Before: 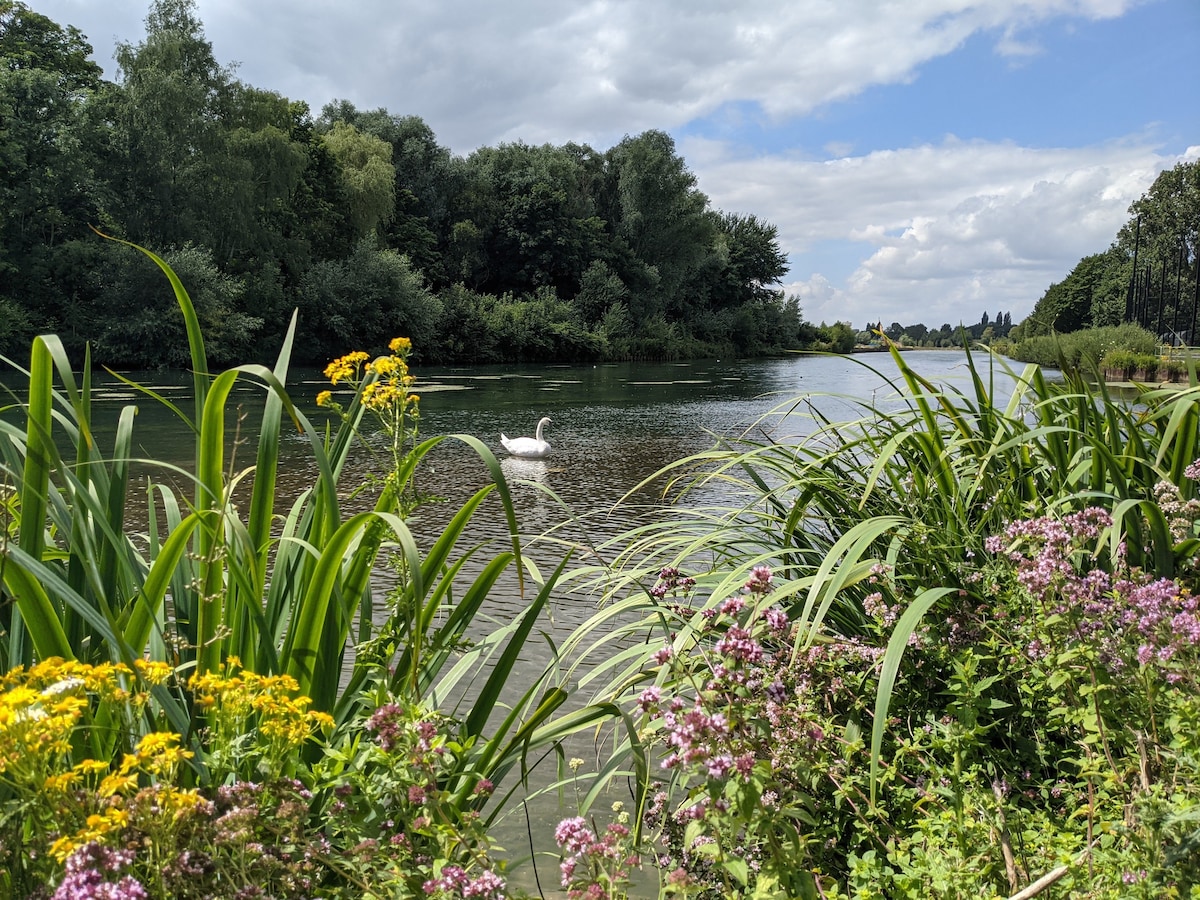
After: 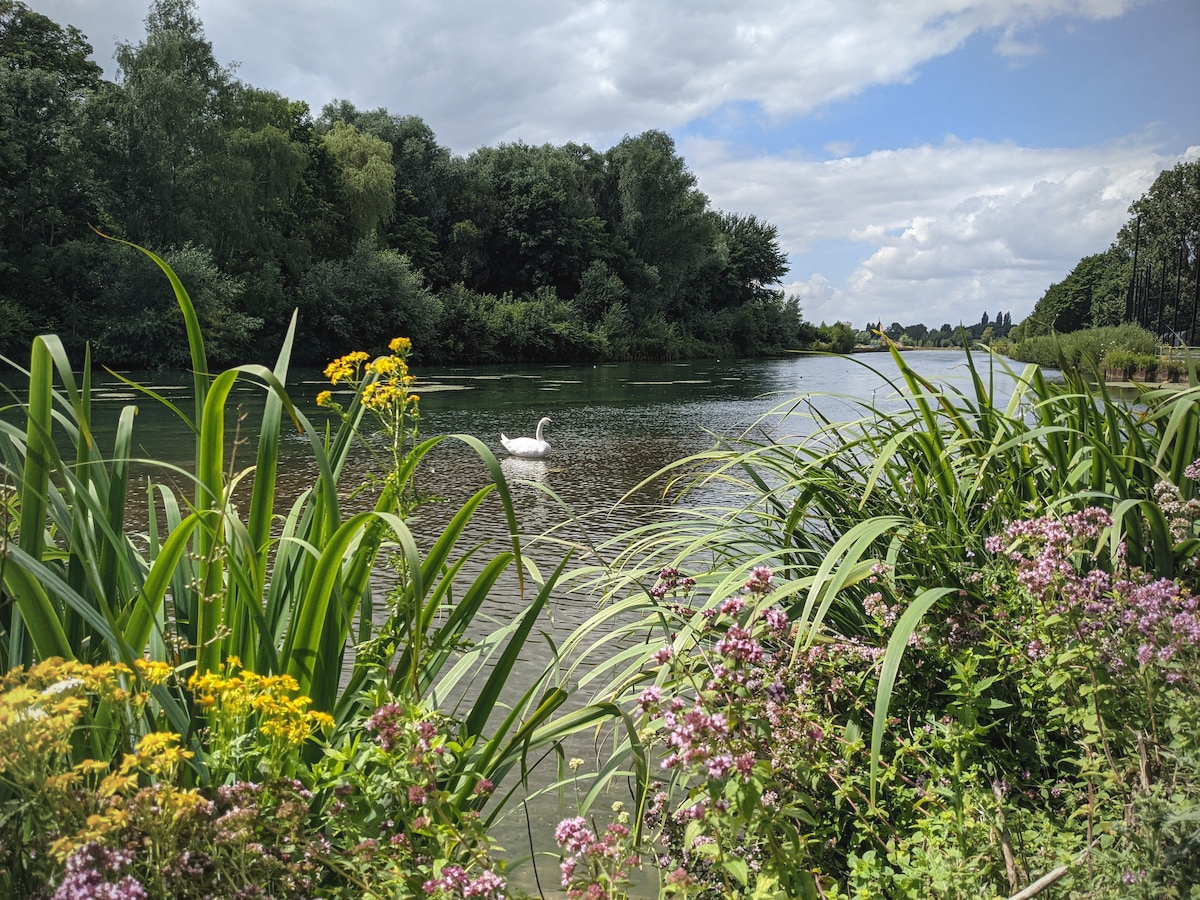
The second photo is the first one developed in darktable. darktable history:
contrast equalizer: y [[0.5, 0.5, 0.468, 0.5, 0.5, 0.5], [0.5 ×6], [0.5 ×6], [0 ×6], [0 ×6]]
exposure: black level correction -0.003, exposure 0.04 EV, compensate highlight preservation false
vignetting: fall-off radius 60.92%
